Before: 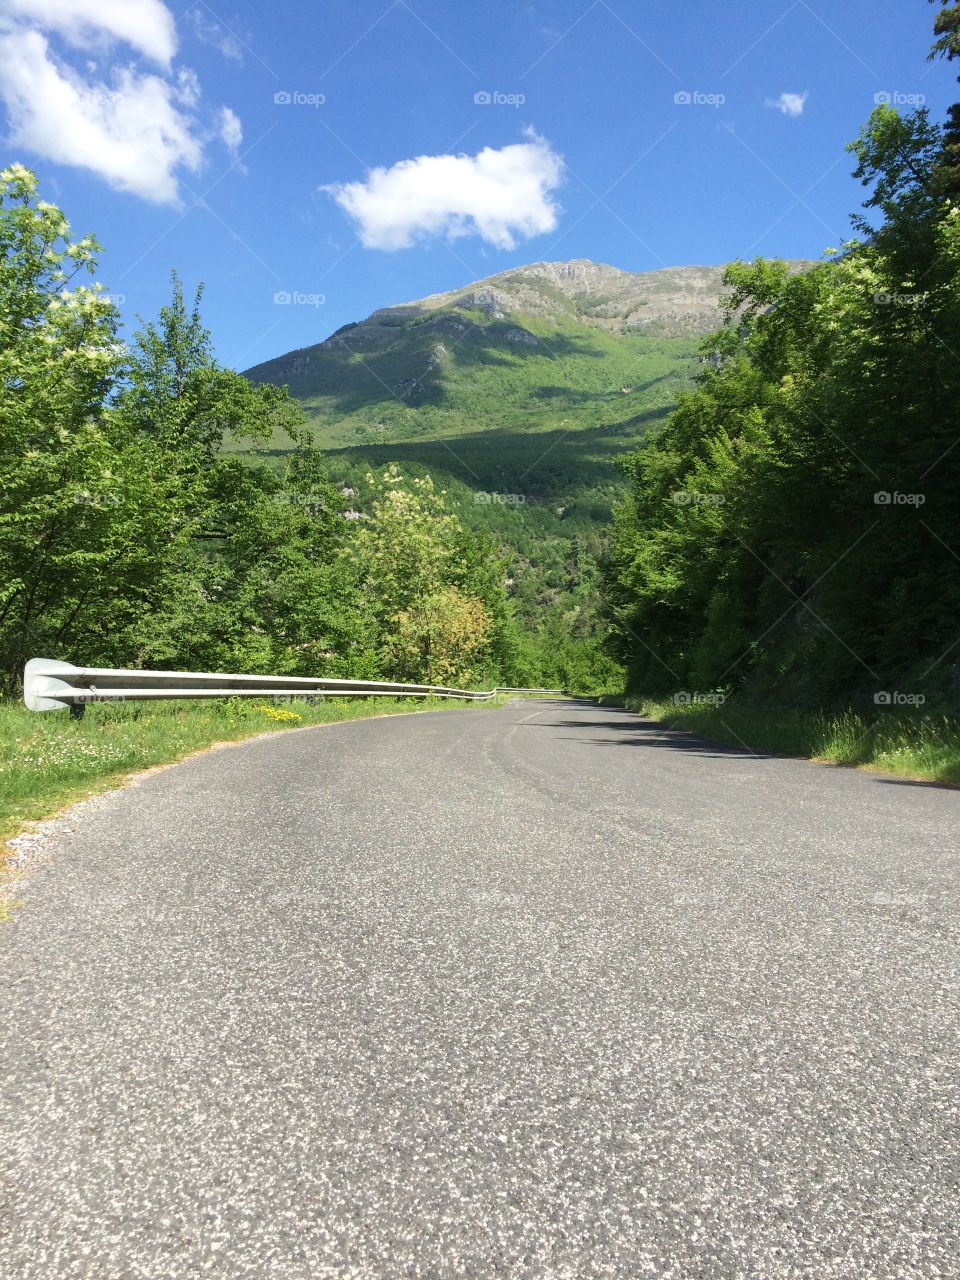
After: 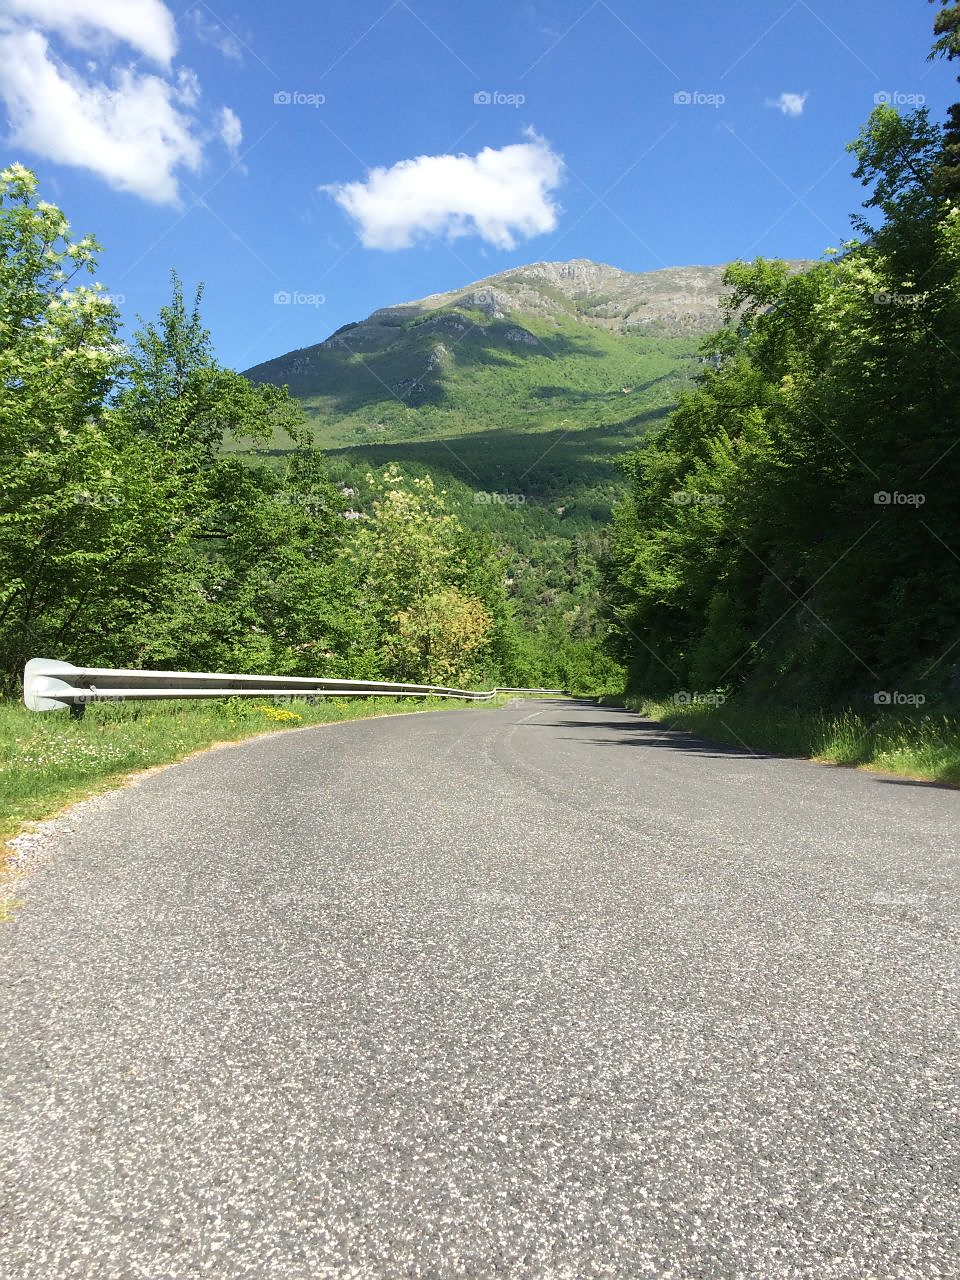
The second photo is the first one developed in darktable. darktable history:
sharpen: radius 0.993, threshold 1.074
